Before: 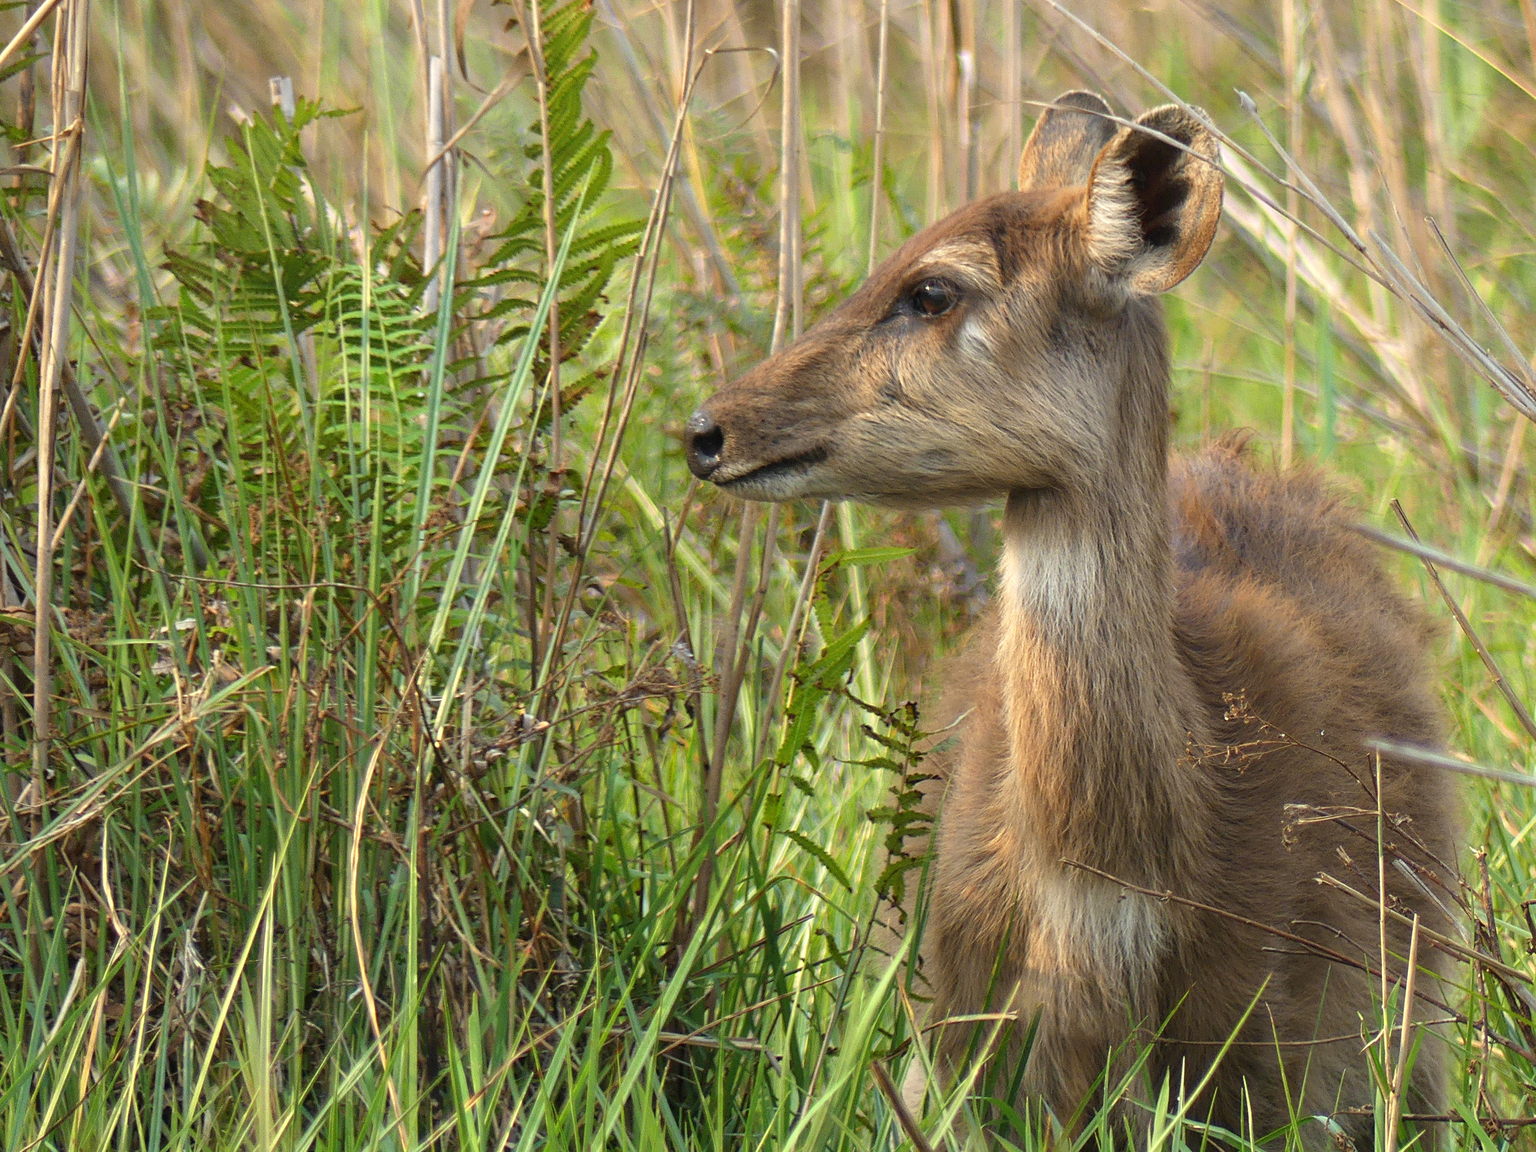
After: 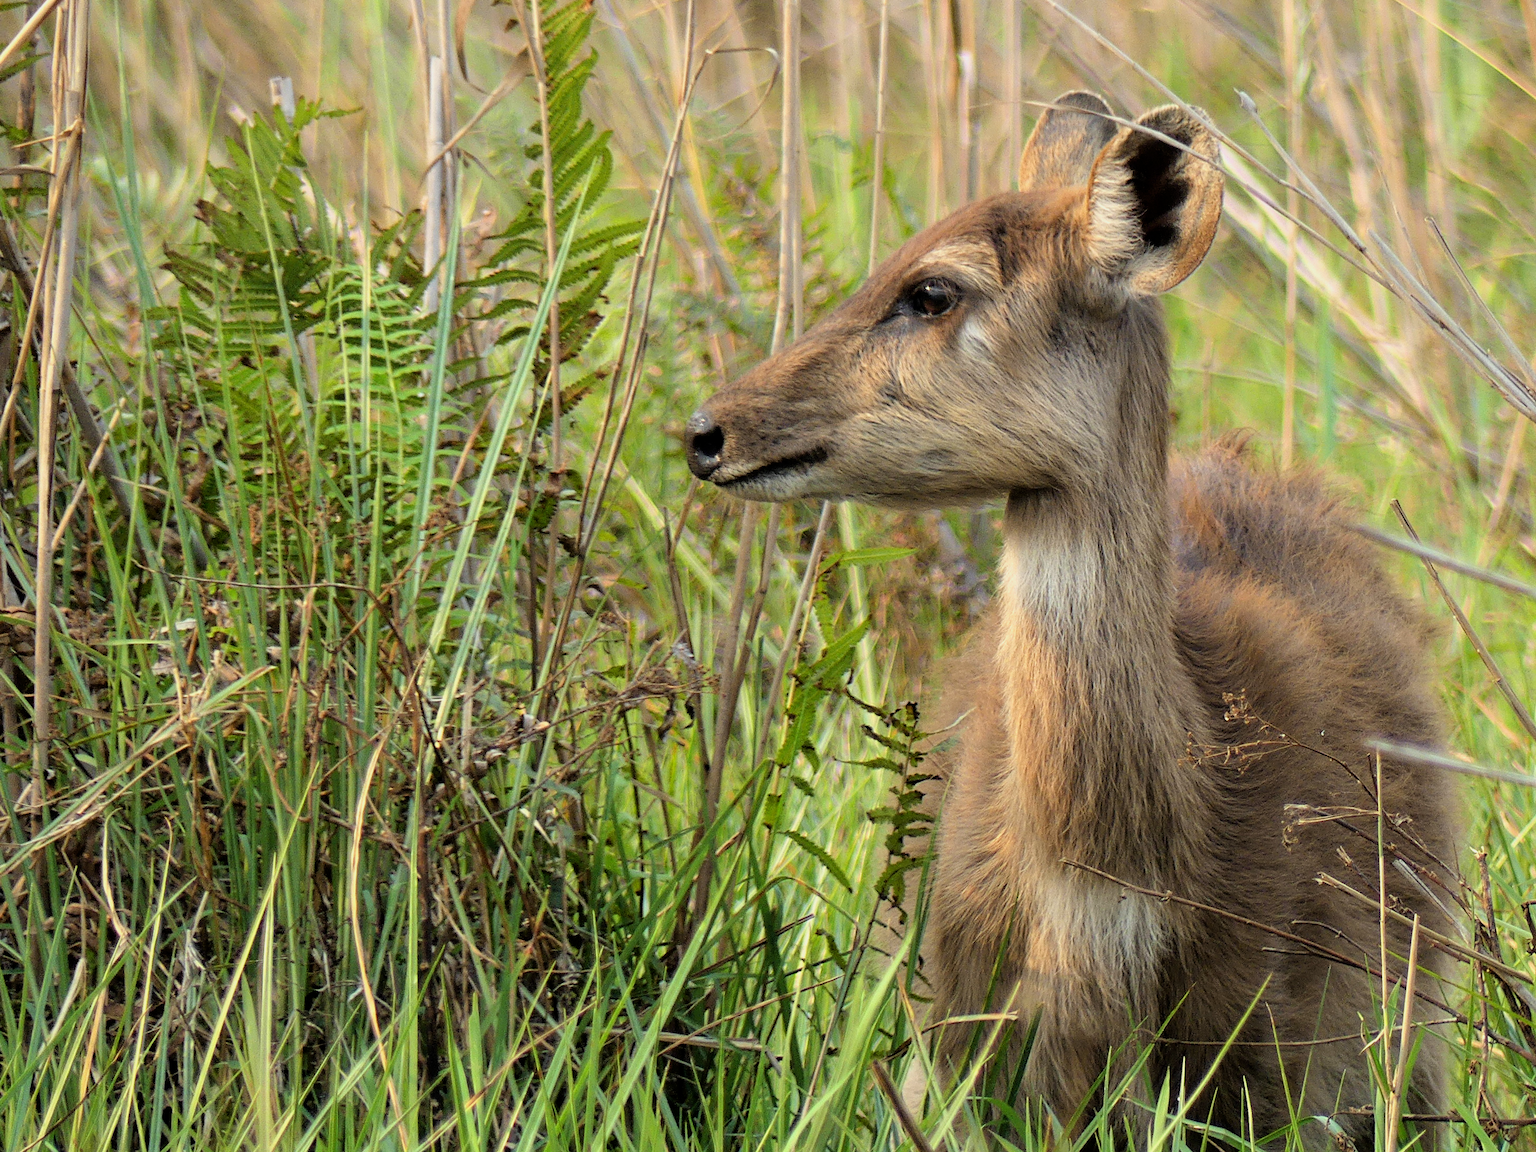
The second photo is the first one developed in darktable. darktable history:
tone equalizer: edges refinement/feathering 500, mask exposure compensation -1.57 EV, preserve details no
filmic rgb: black relative exposure -7.76 EV, white relative exposure 4.38 EV, target black luminance 0%, hardness 3.76, latitude 50.66%, contrast 1.077, highlights saturation mix 9.06%, shadows ↔ highlights balance -0.262%, color science v6 (2022)
levels: levels [0, 0.48, 0.961]
